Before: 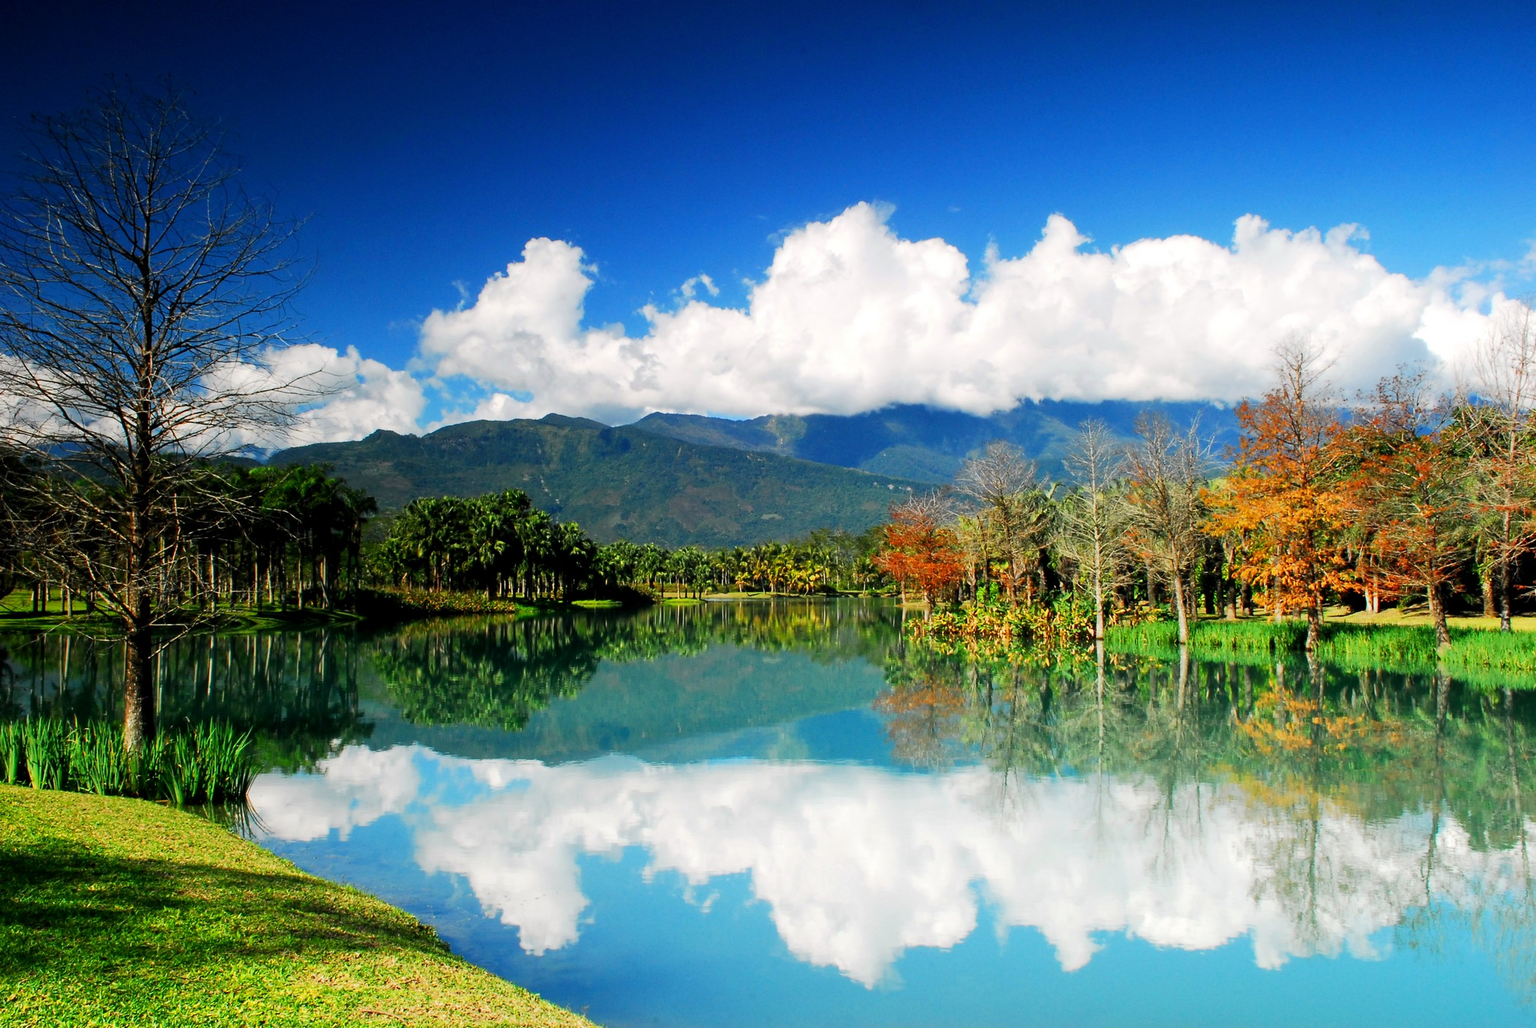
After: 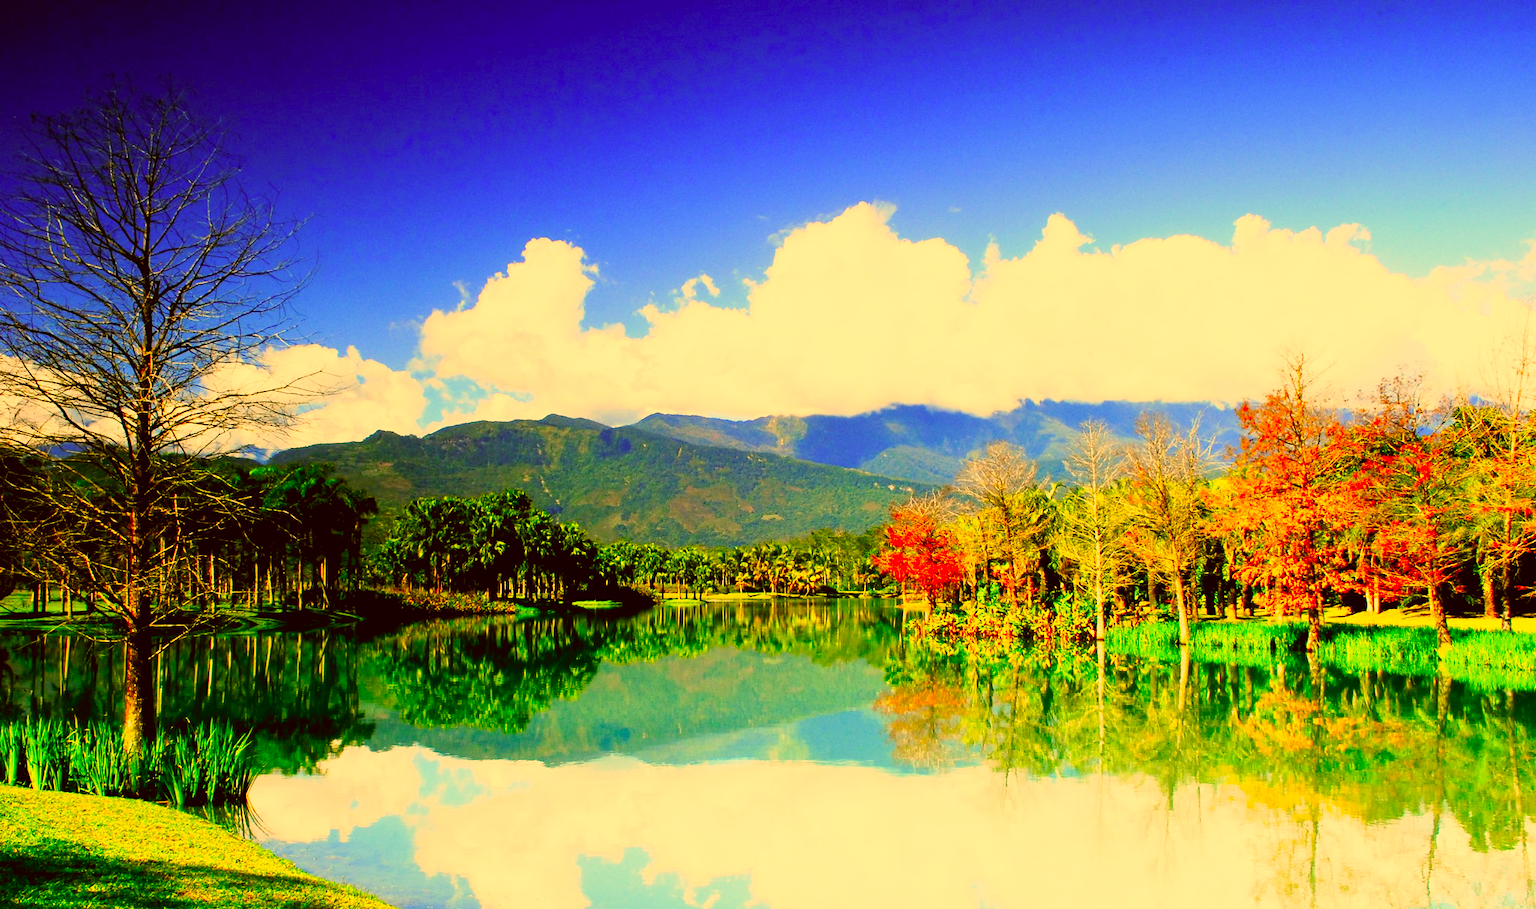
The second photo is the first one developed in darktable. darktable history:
crop and rotate: top 0%, bottom 11.58%
color correction: highlights a* 11.06, highlights b* 30.77, shadows a* 2.66, shadows b* 17.82, saturation 1.73
base curve: curves: ch0 [(0, 0) (0.005, 0.002) (0.15, 0.3) (0.4, 0.7) (0.75, 0.95) (1, 1)], preserve colors none
